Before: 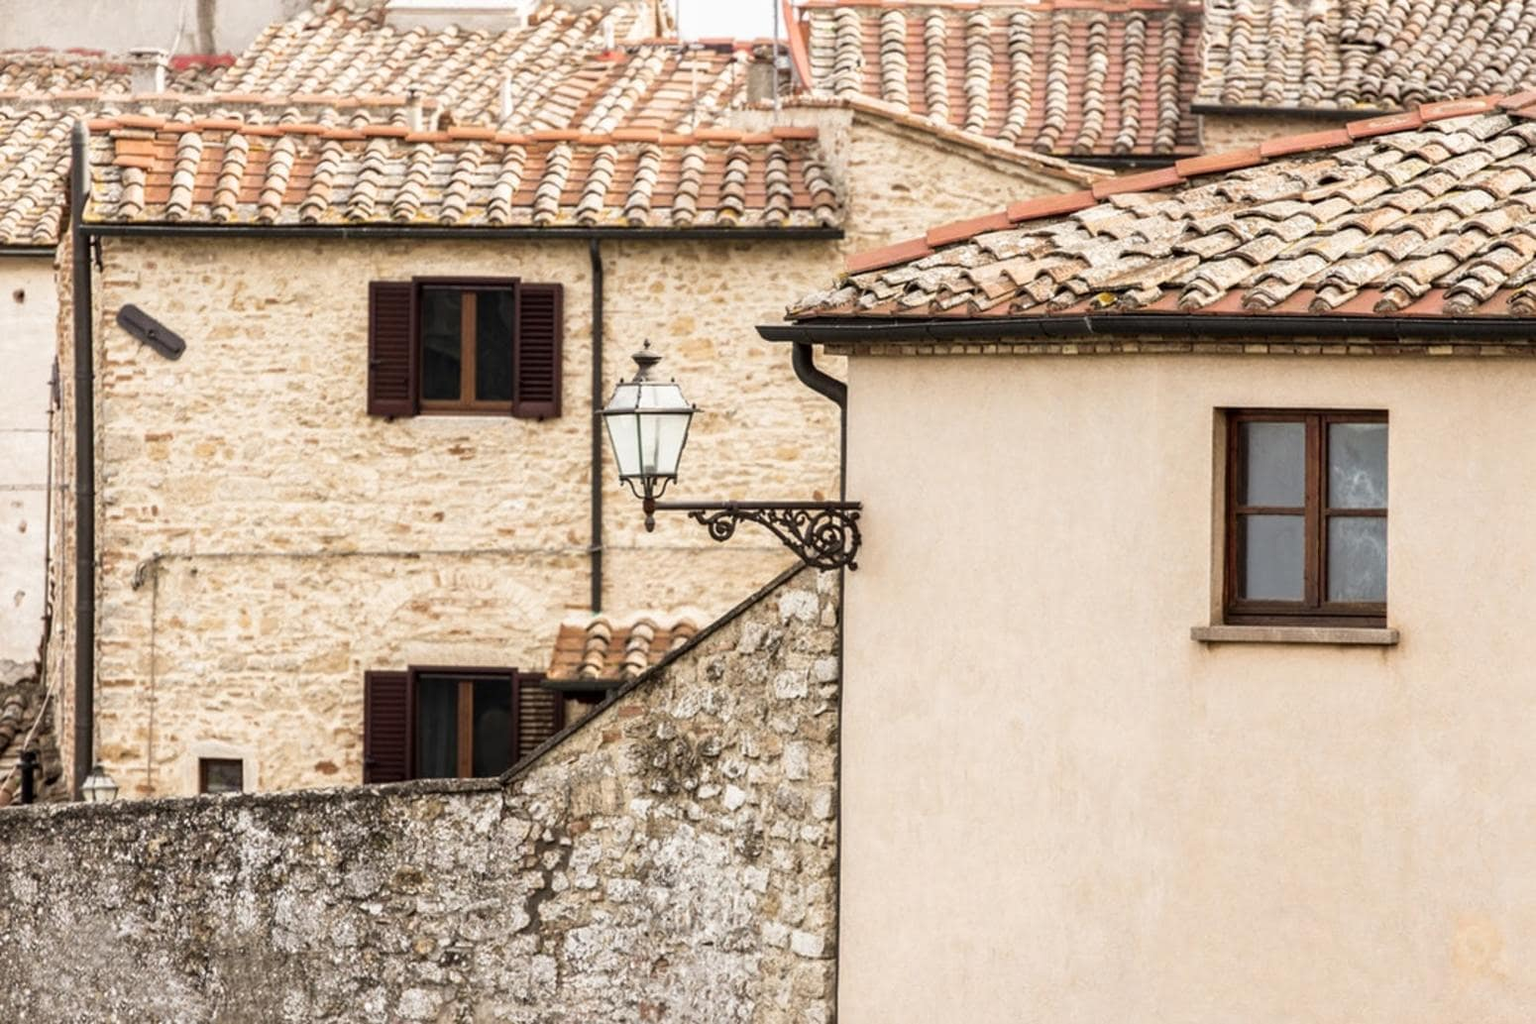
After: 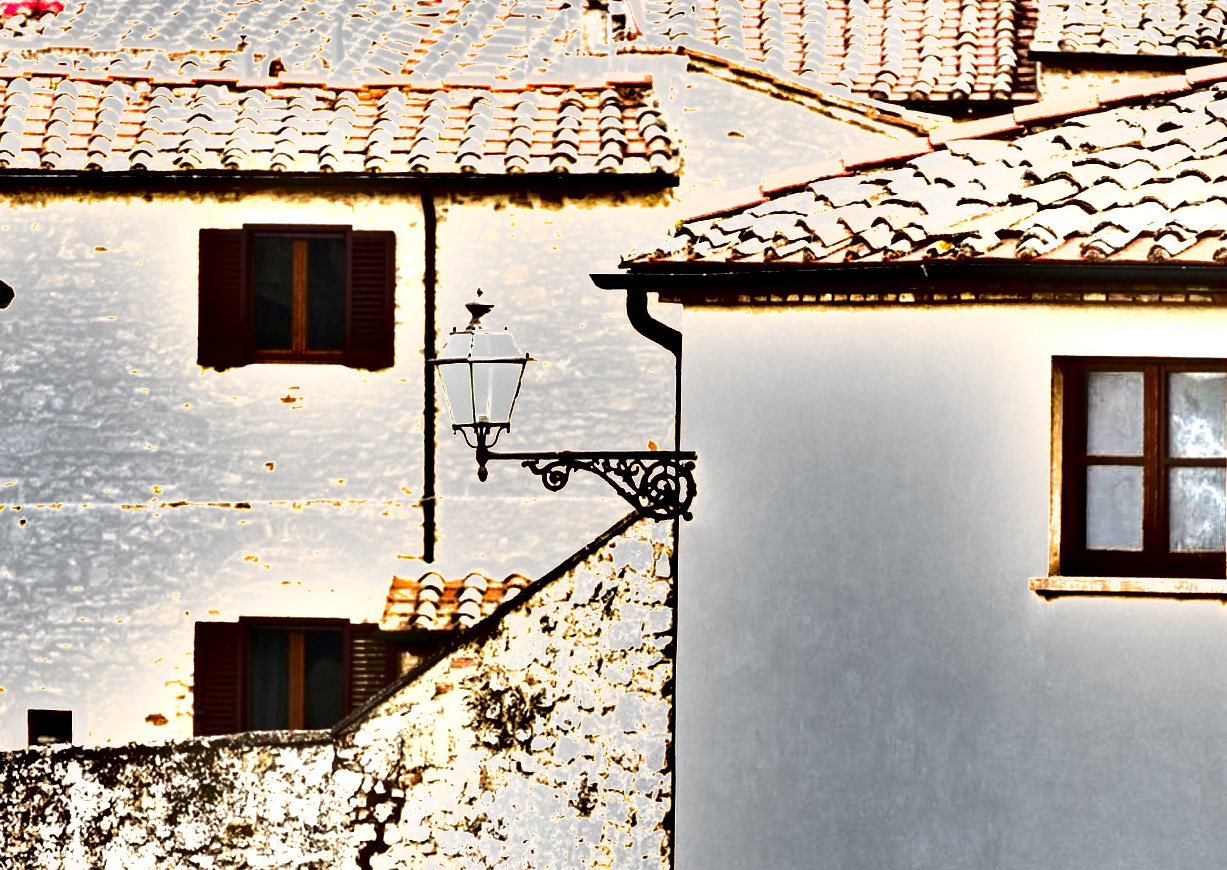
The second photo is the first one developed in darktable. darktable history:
crop: left 11.225%, top 5.381%, right 9.565%, bottom 10.314%
exposure: black level correction 0, exposure 1.675 EV, compensate exposure bias true, compensate highlight preservation false
shadows and highlights: soften with gaussian
contrast brightness saturation: contrast 0.07, brightness -0.14, saturation 0.11
